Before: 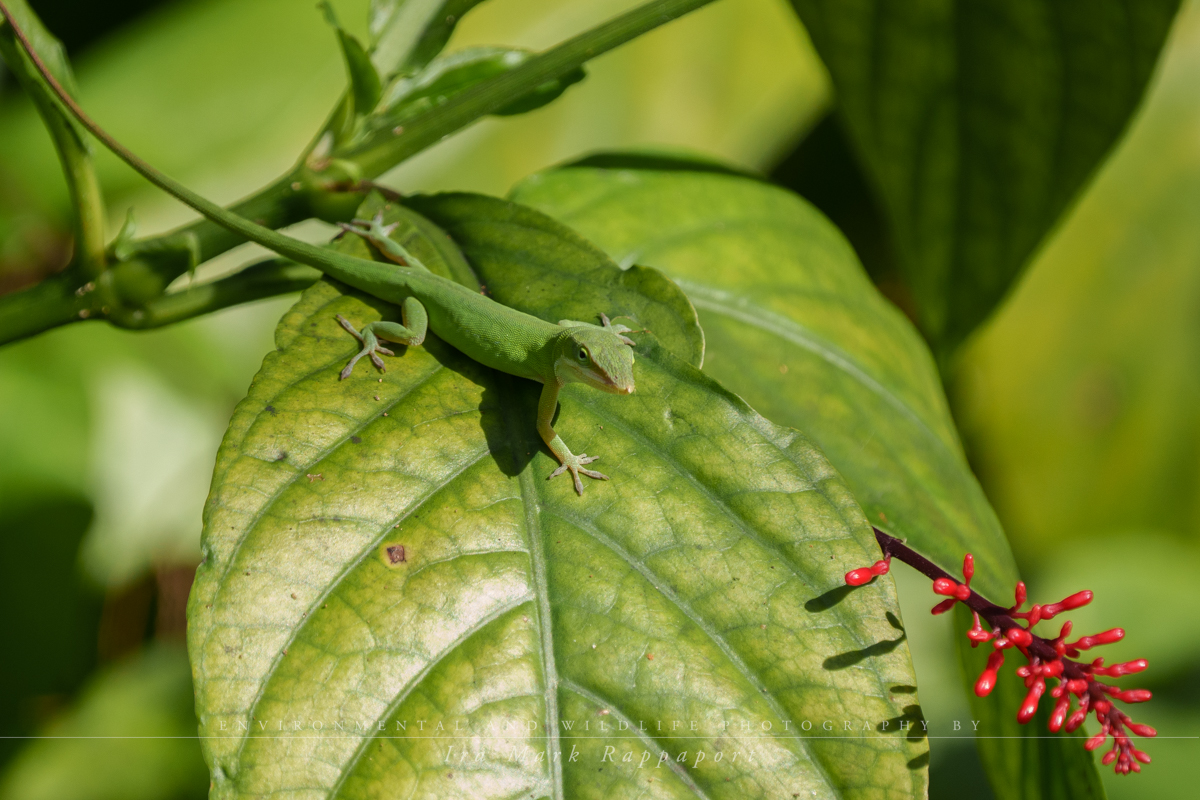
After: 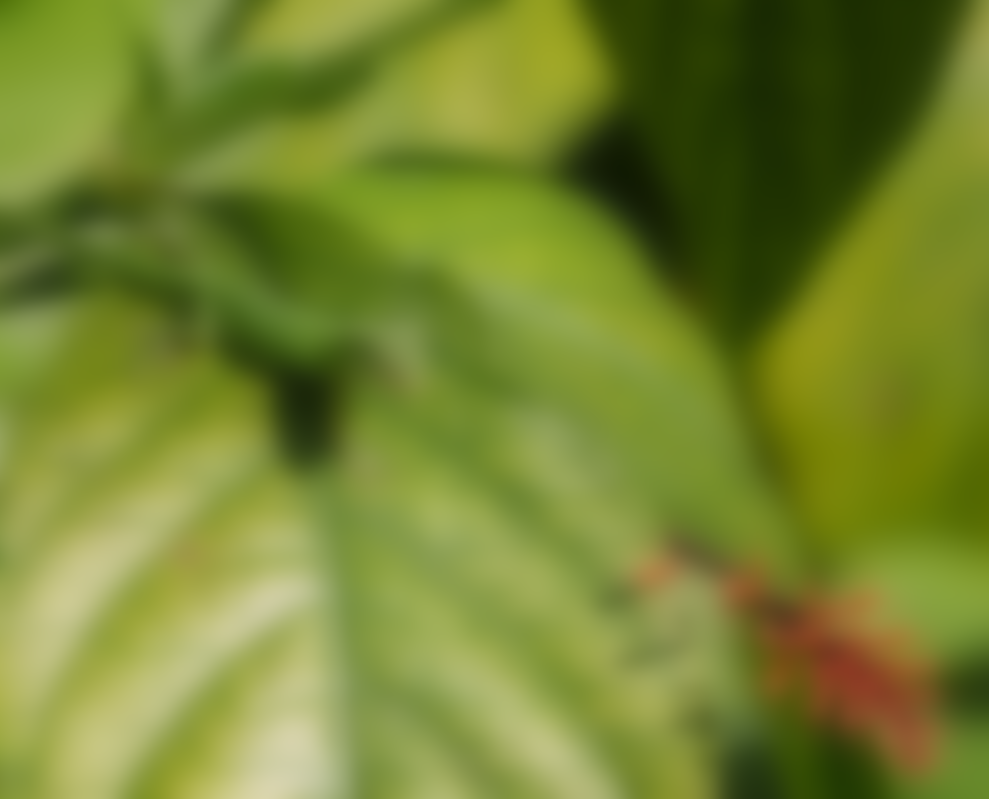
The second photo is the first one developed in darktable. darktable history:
crop: left 17.582%, bottom 0.031%
lowpass: radius 16, unbound 0
